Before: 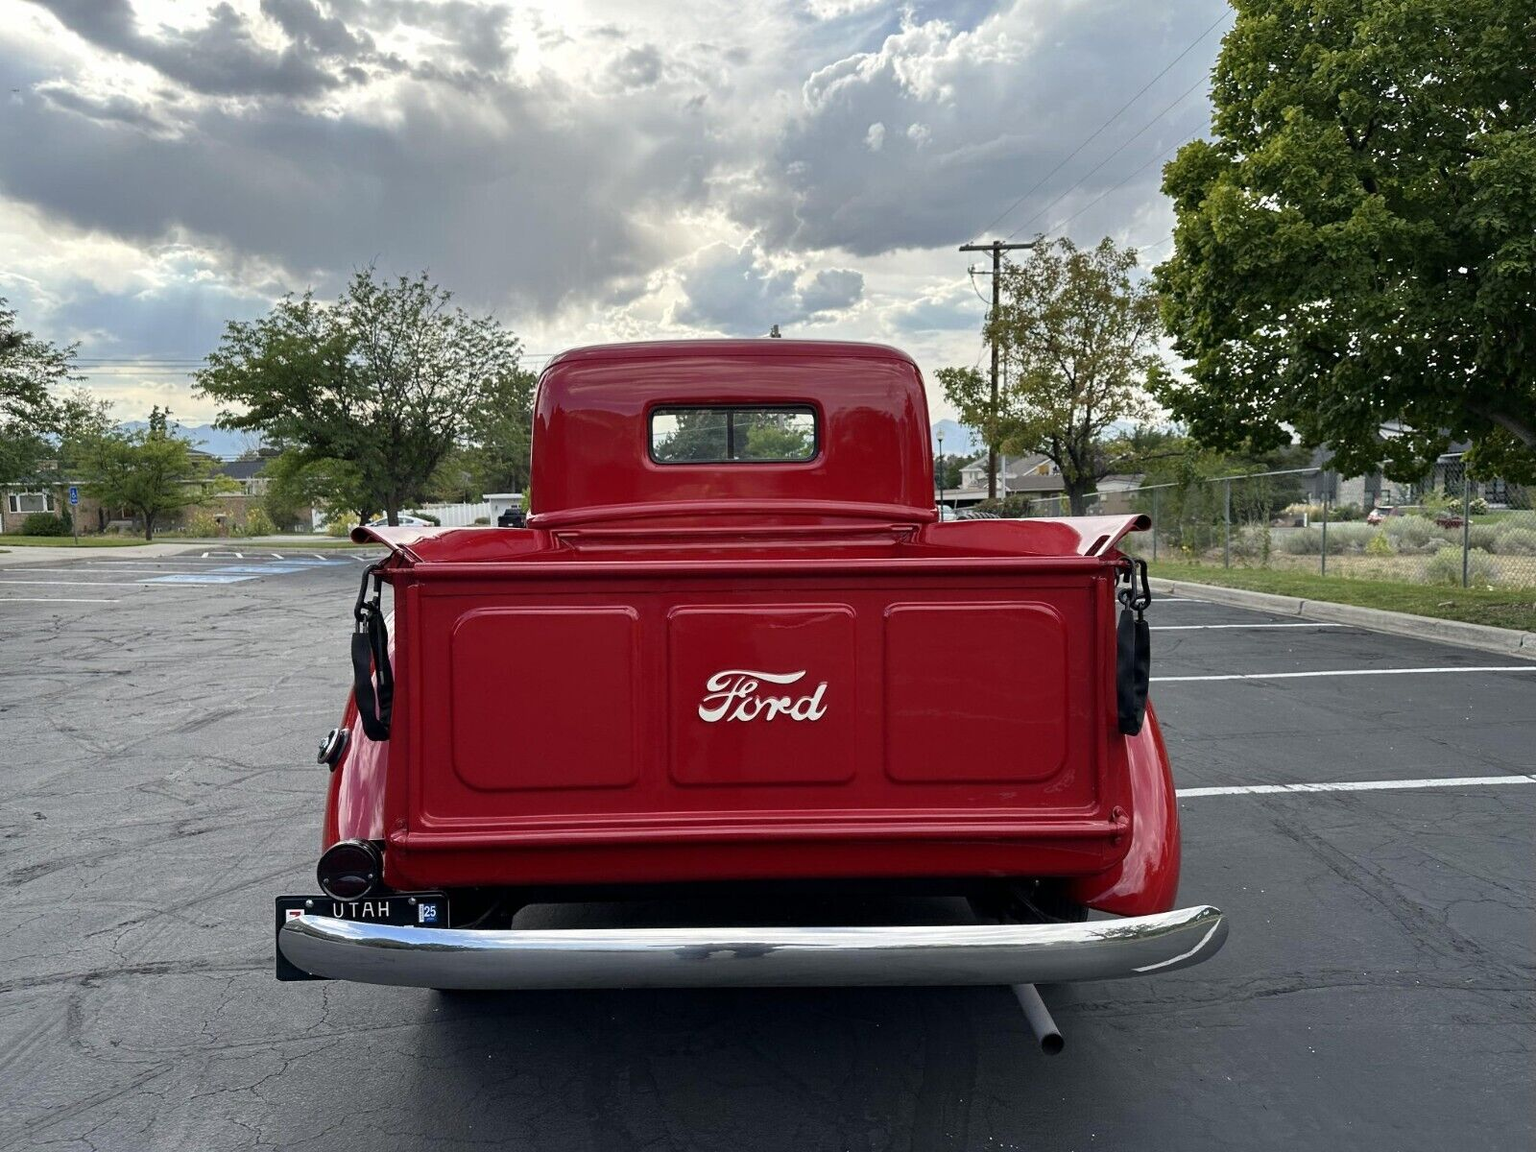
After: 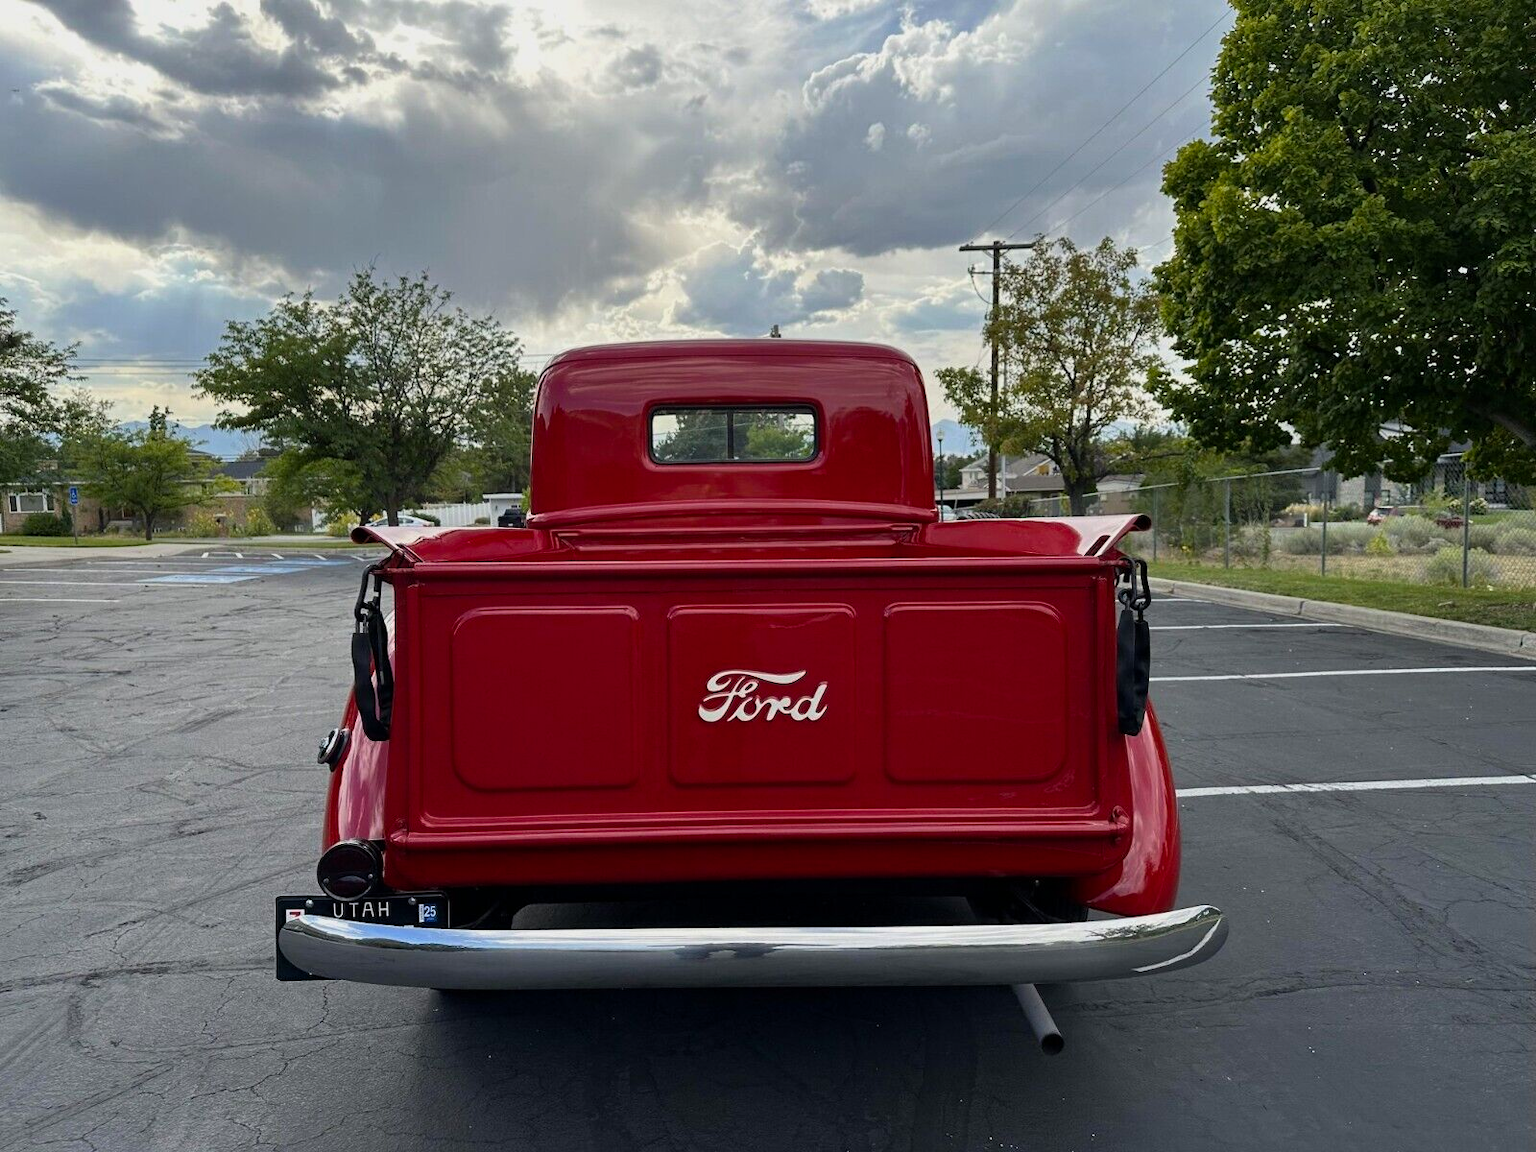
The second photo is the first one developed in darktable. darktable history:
color balance rgb: shadows lift › luminance -9.76%, perceptual saturation grading › global saturation 14.803%, global vibrance 20%
exposure: exposure -0.24 EV, compensate highlight preservation false
